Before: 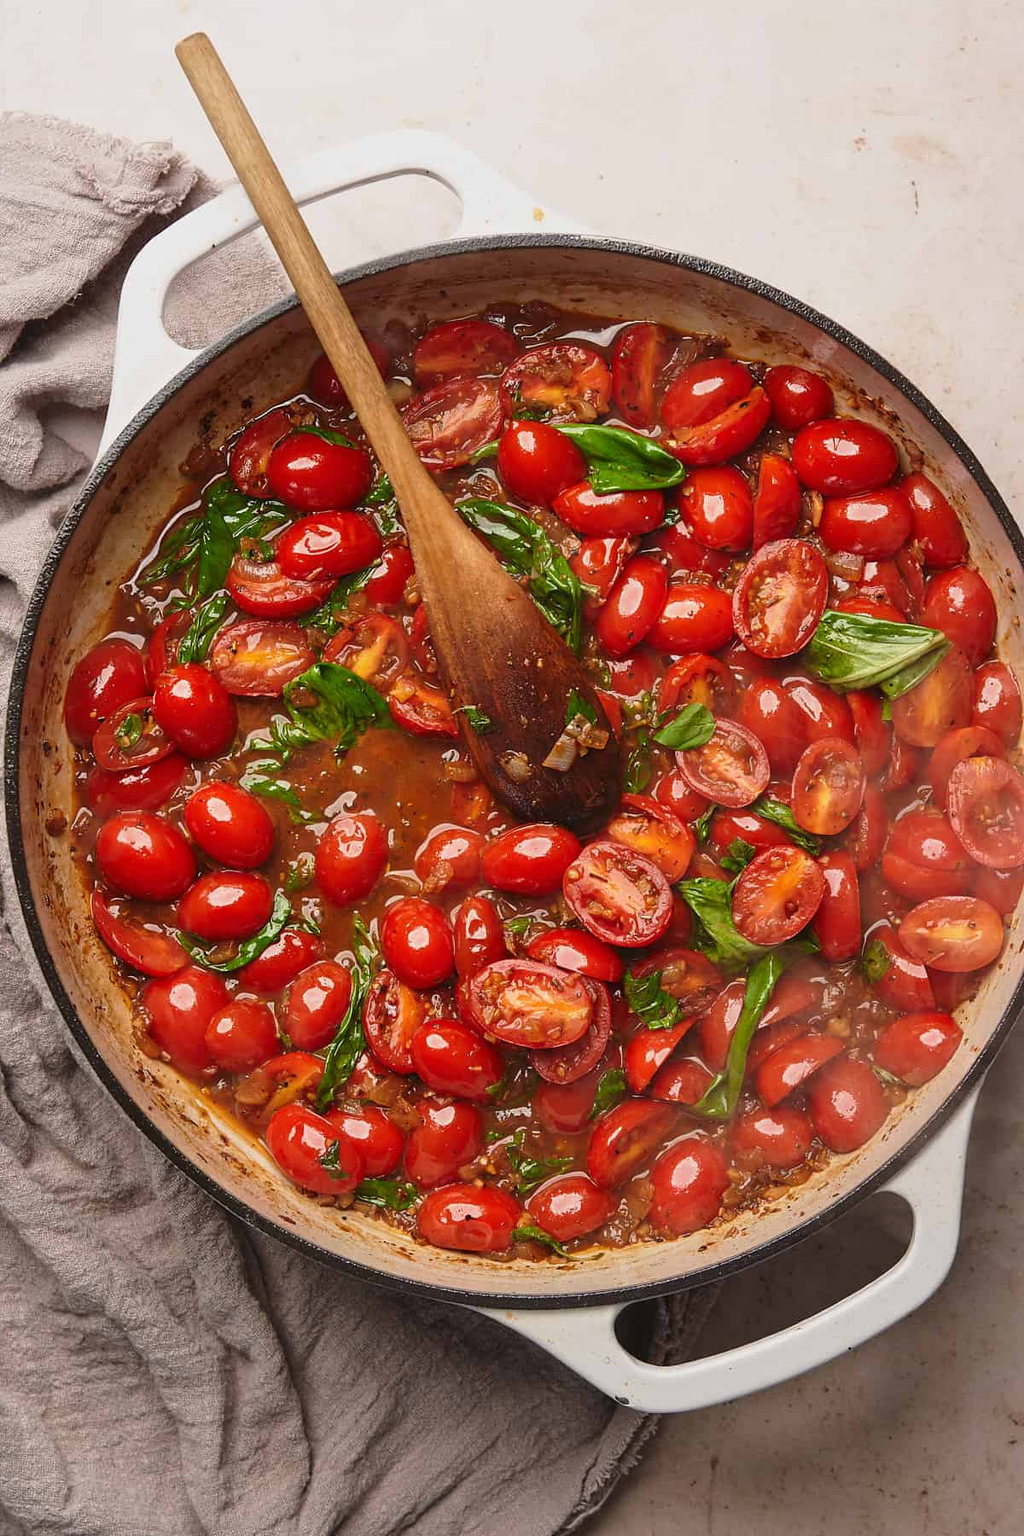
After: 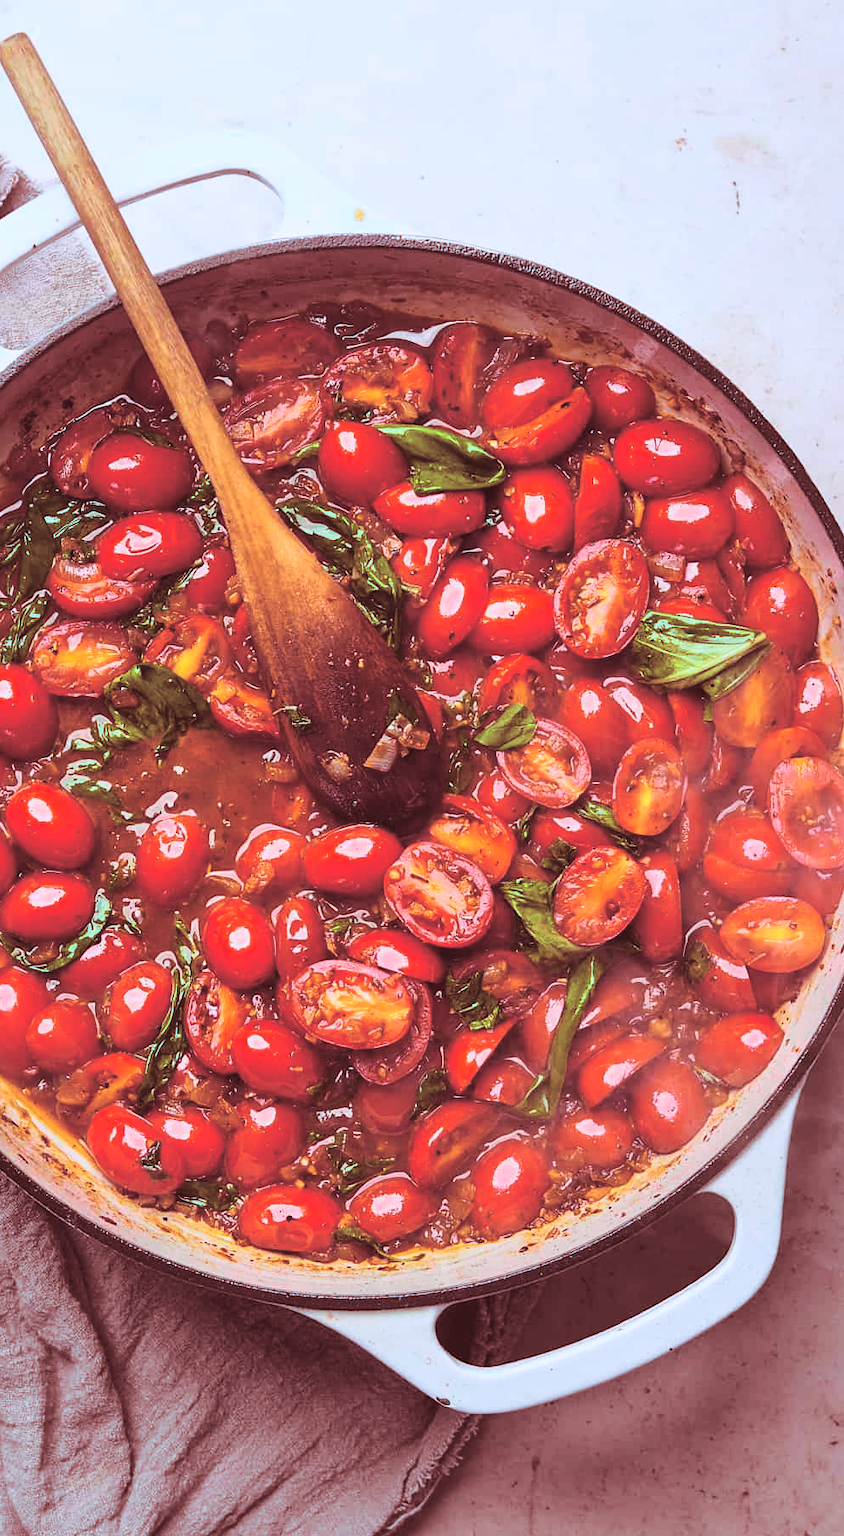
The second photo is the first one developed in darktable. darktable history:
crop: left 17.582%, bottom 0.031%
levels: levels [0, 0.476, 0.951]
color calibration: illuminant as shot in camera, x 0.378, y 0.381, temperature 4093.13 K, saturation algorithm version 1 (2020)
tone curve: curves: ch0 [(0, 0.023) (0.132, 0.075) (0.256, 0.2) (0.463, 0.494) (0.699, 0.816) (0.813, 0.898) (1, 0.943)]; ch1 [(0, 0) (0.32, 0.306) (0.441, 0.41) (0.476, 0.466) (0.498, 0.5) (0.518, 0.519) (0.546, 0.571) (0.604, 0.651) (0.733, 0.817) (1, 1)]; ch2 [(0, 0) (0.312, 0.313) (0.431, 0.425) (0.483, 0.477) (0.503, 0.503) (0.526, 0.507) (0.564, 0.575) (0.614, 0.695) (0.713, 0.767) (0.985, 0.966)], color space Lab, independent channels
split-toning: highlights › saturation 0, balance -61.83
contrast brightness saturation: contrast -0.15, brightness 0.05, saturation -0.12
shadows and highlights: on, module defaults
